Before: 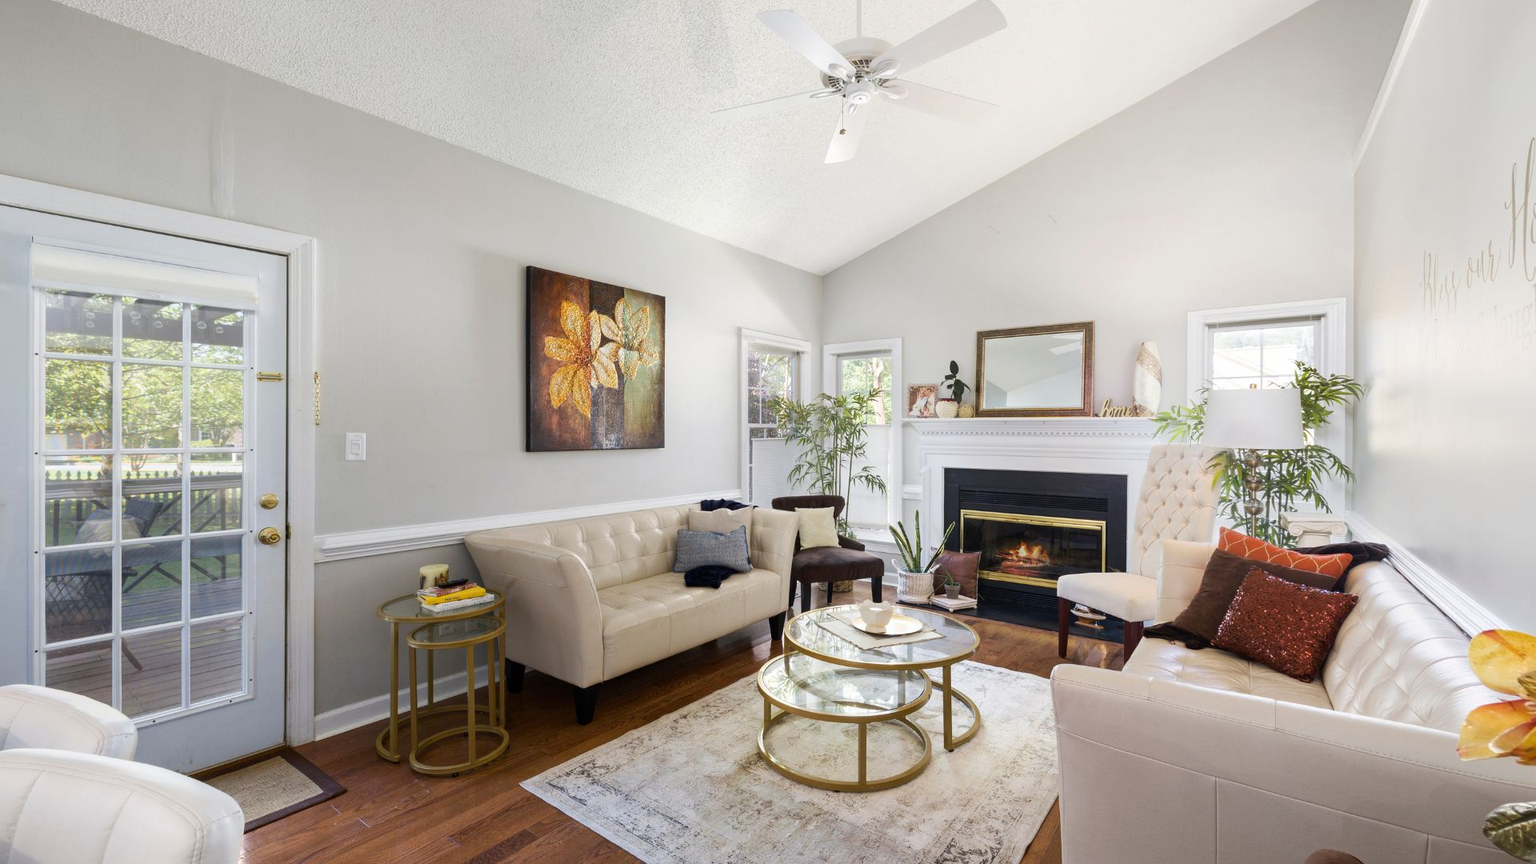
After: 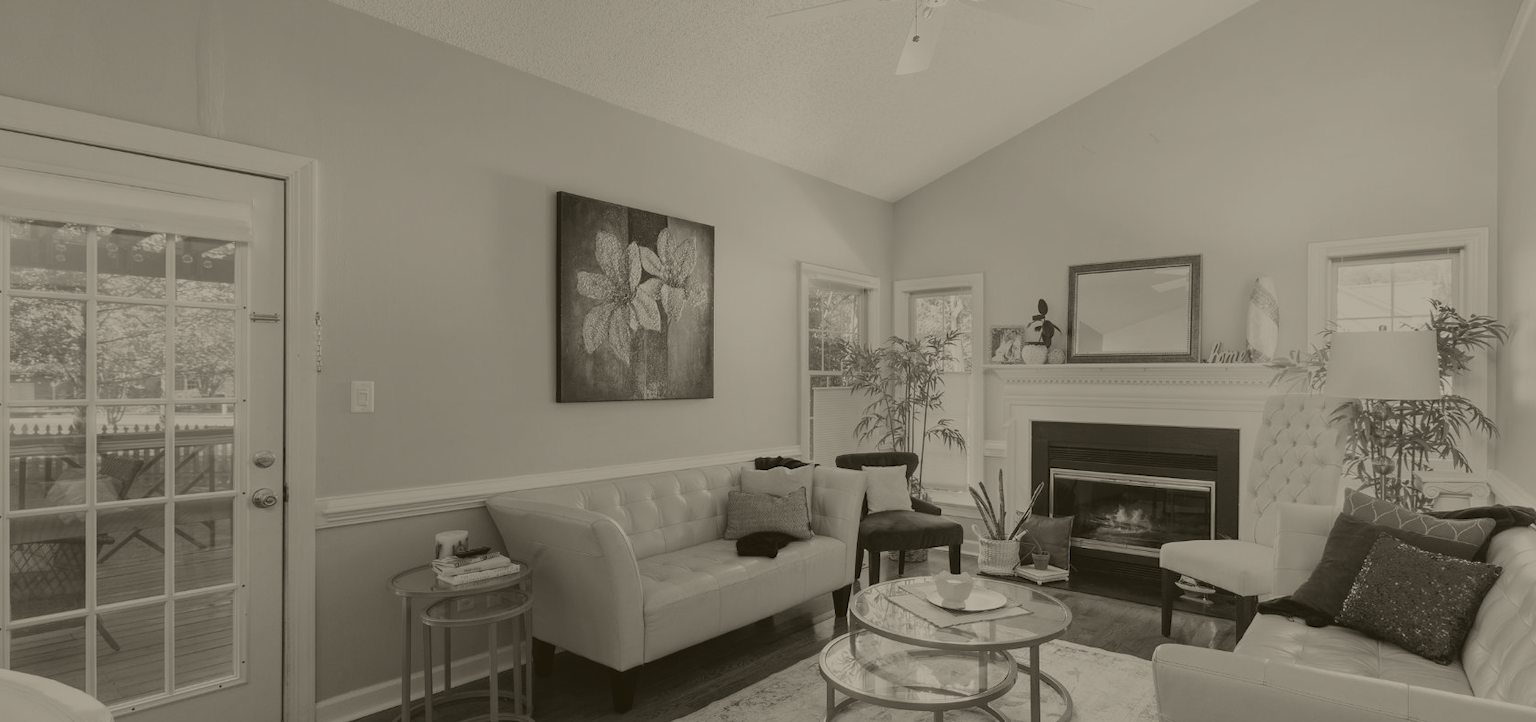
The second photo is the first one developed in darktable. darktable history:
exposure: black level correction 0.005, exposure 0.001 EV, compensate highlight preservation false
colorize: hue 41.44°, saturation 22%, source mix 60%, lightness 10.61%
color correction: highlights a* 5.81, highlights b* 4.84
crop and rotate: left 2.425%, top 11.305%, right 9.6%, bottom 15.08%
